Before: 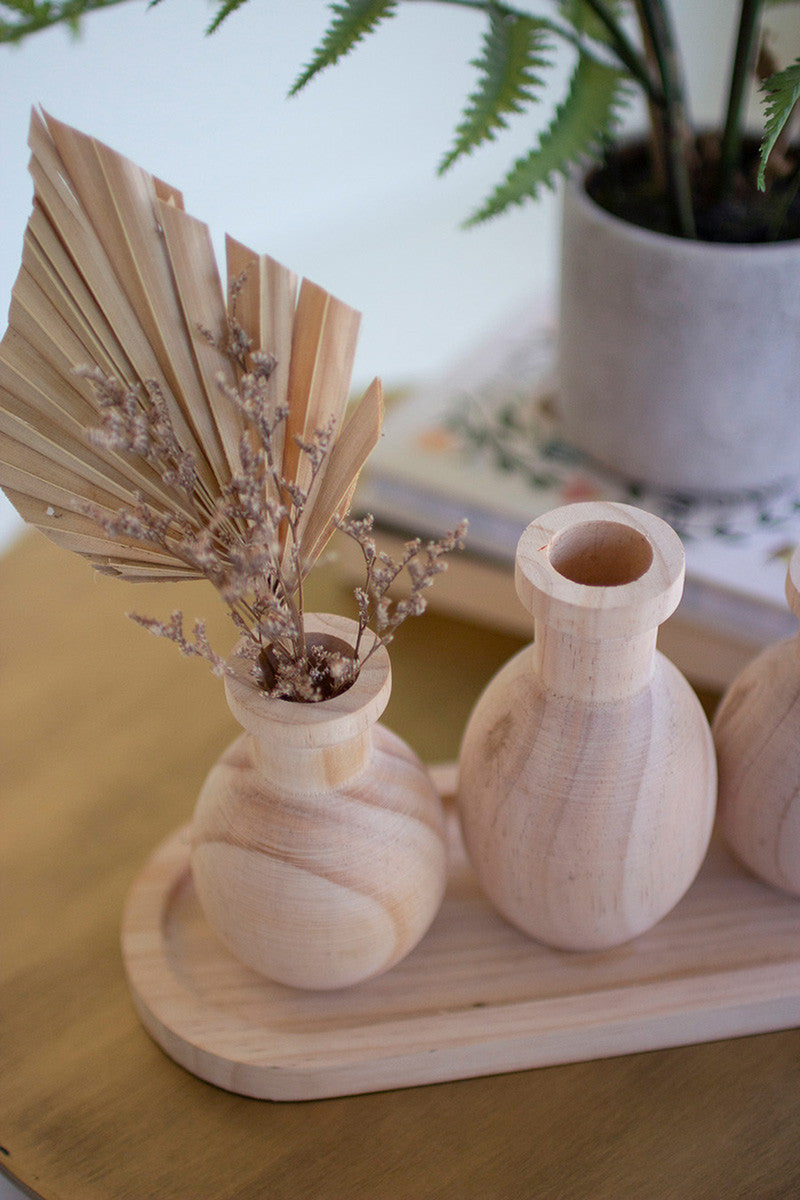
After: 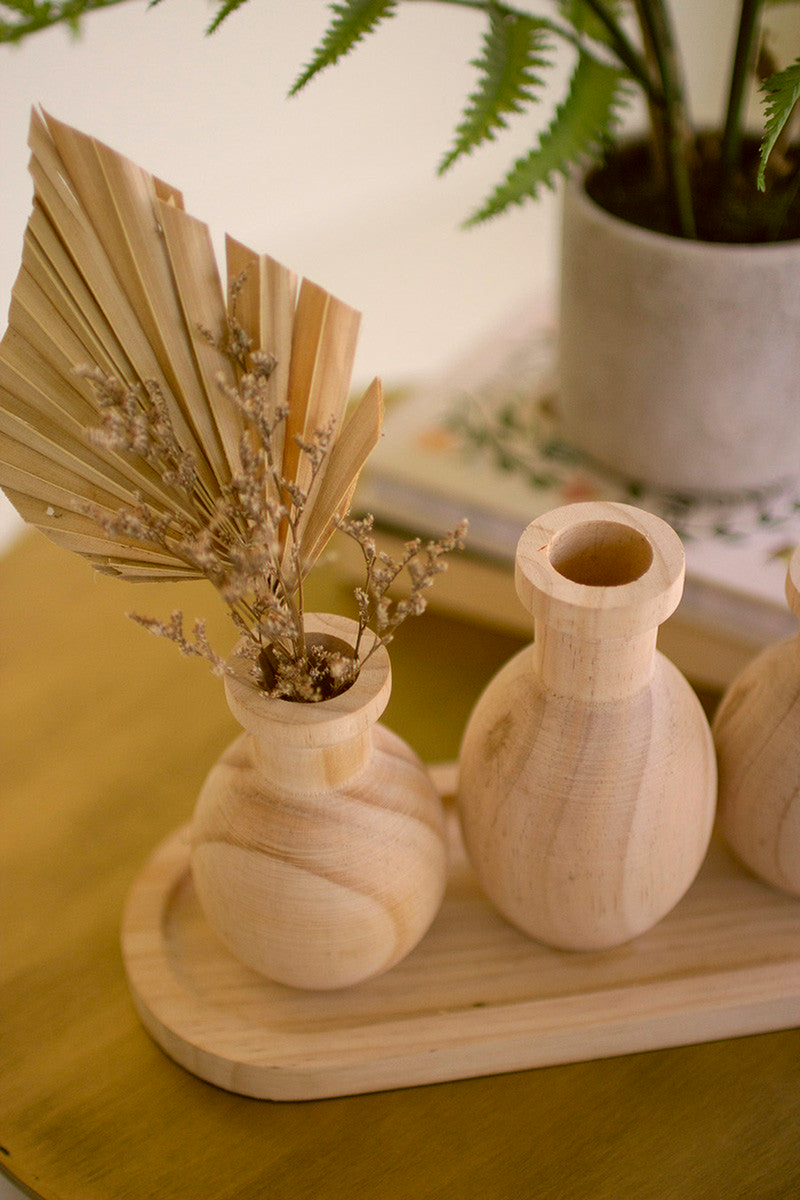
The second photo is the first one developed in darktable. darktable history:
color correction: highlights a* 8.27, highlights b* 15.43, shadows a* -0.564, shadows b* 26.35
